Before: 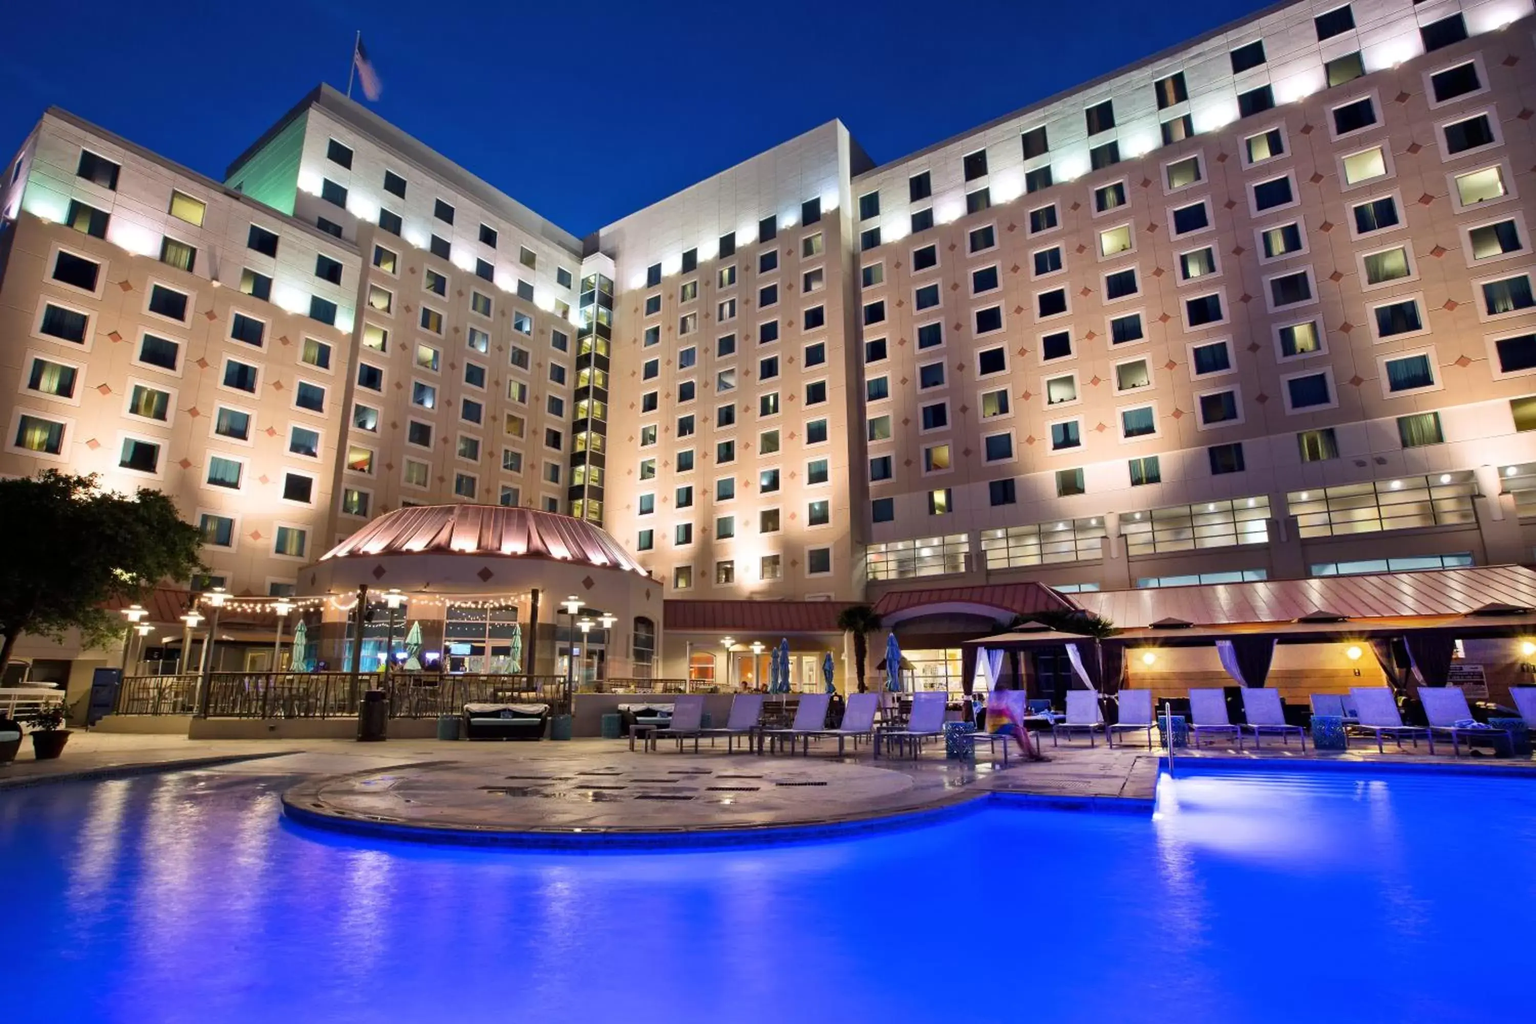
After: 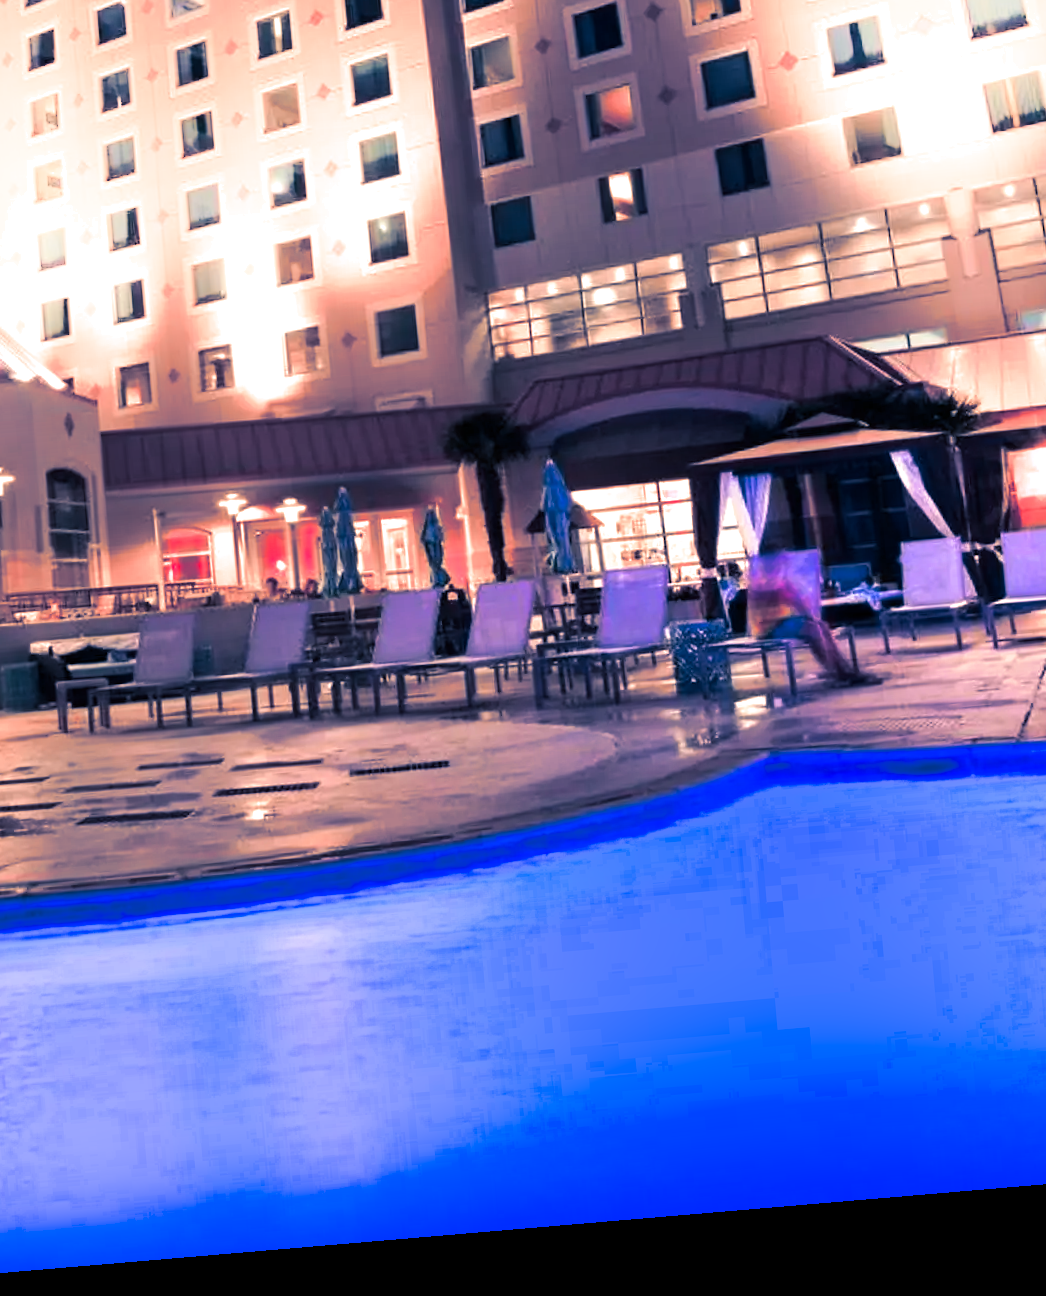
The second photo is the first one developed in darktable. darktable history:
contrast brightness saturation: saturation 0.1
shadows and highlights: shadows -90, highlights 90, soften with gaussian
color correction: highlights a* 11.96, highlights b* 11.58
split-toning: shadows › hue 226.8°, shadows › saturation 0.84
crop: left 40.878%, top 39.176%, right 25.993%, bottom 3.081%
color zones: curves: ch2 [(0, 0.488) (0.143, 0.417) (0.286, 0.212) (0.429, 0.179) (0.571, 0.154) (0.714, 0.415) (0.857, 0.495) (1, 0.488)]
exposure: exposure 0.515 EV, compensate highlight preservation false
rotate and perspective: rotation -4.86°, automatic cropping off
